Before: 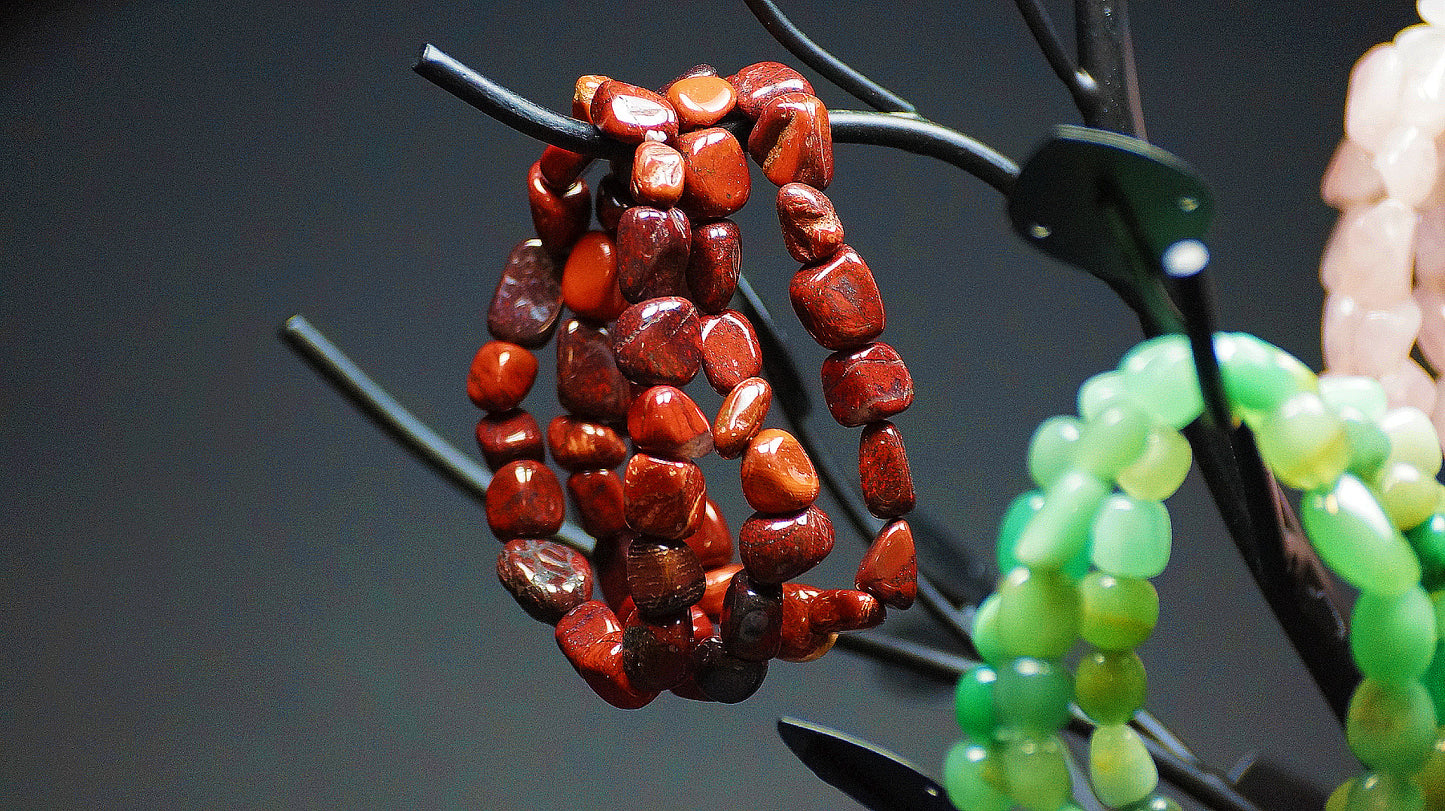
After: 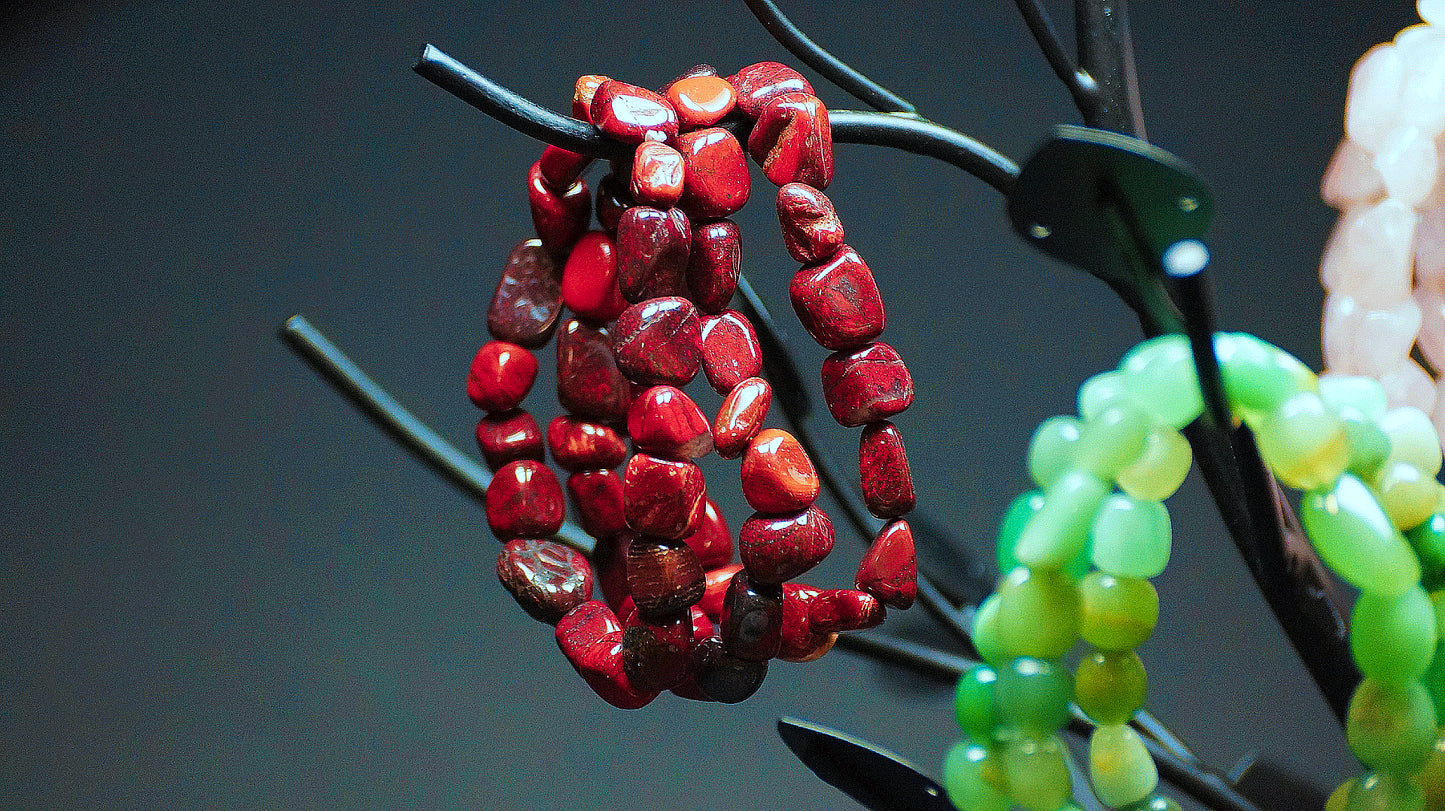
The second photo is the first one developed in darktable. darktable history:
color zones: curves: ch1 [(0.239, 0.552) (0.75, 0.5)]; ch2 [(0.25, 0.462) (0.749, 0.457)], mix 25.94%
color correction: highlights a* -10.04, highlights b* -10.37
